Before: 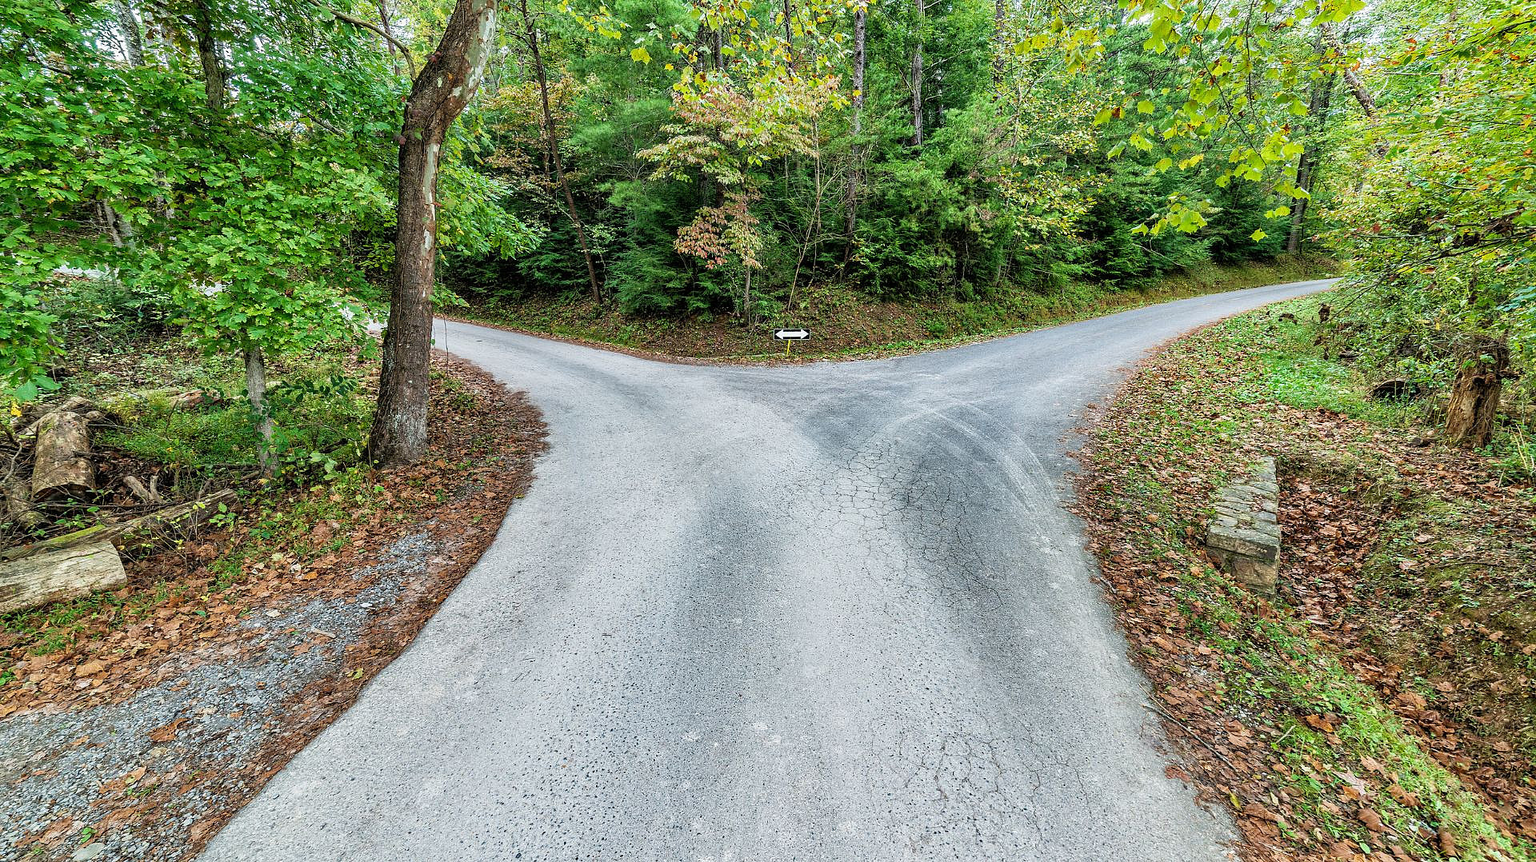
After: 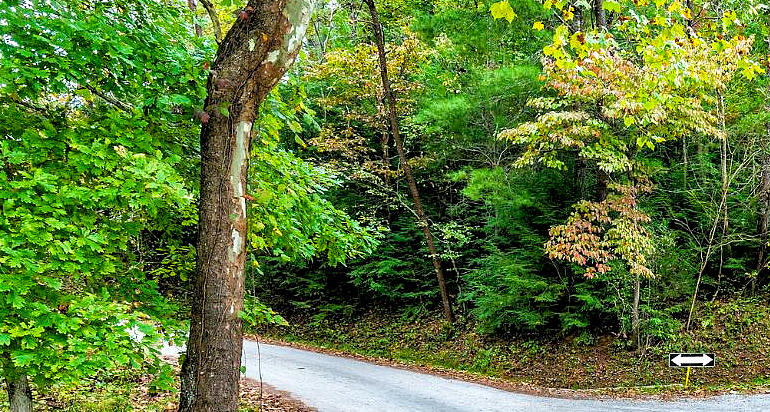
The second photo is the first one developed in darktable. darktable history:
crop: left 15.565%, top 5.449%, right 44.282%, bottom 56.261%
color zones: curves: ch0 [(0, 0.5) (0.143, 0.5) (0.286, 0.5) (0.429, 0.5) (0.571, 0.5) (0.714, 0.476) (0.857, 0.5) (1, 0.5)]; ch2 [(0, 0.5) (0.143, 0.5) (0.286, 0.5) (0.429, 0.5) (0.571, 0.5) (0.714, 0.487) (0.857, 0.5) (1, 0.5)]
color balance rgb: perceptual saturation grading › global saturation 25.216%, global vibrance 14.703%
exposure: black level correction 0.003, exposure 0.388 EV, compensate highlight preservation false
